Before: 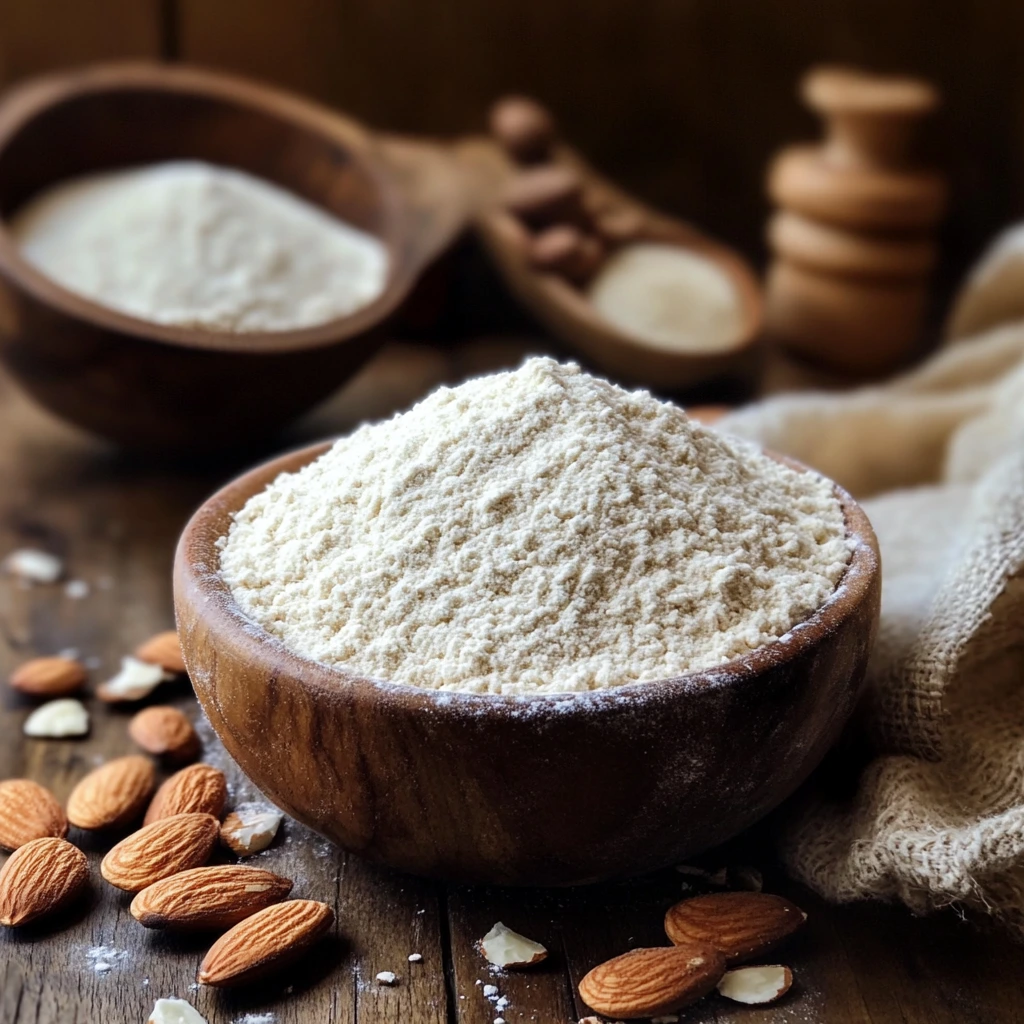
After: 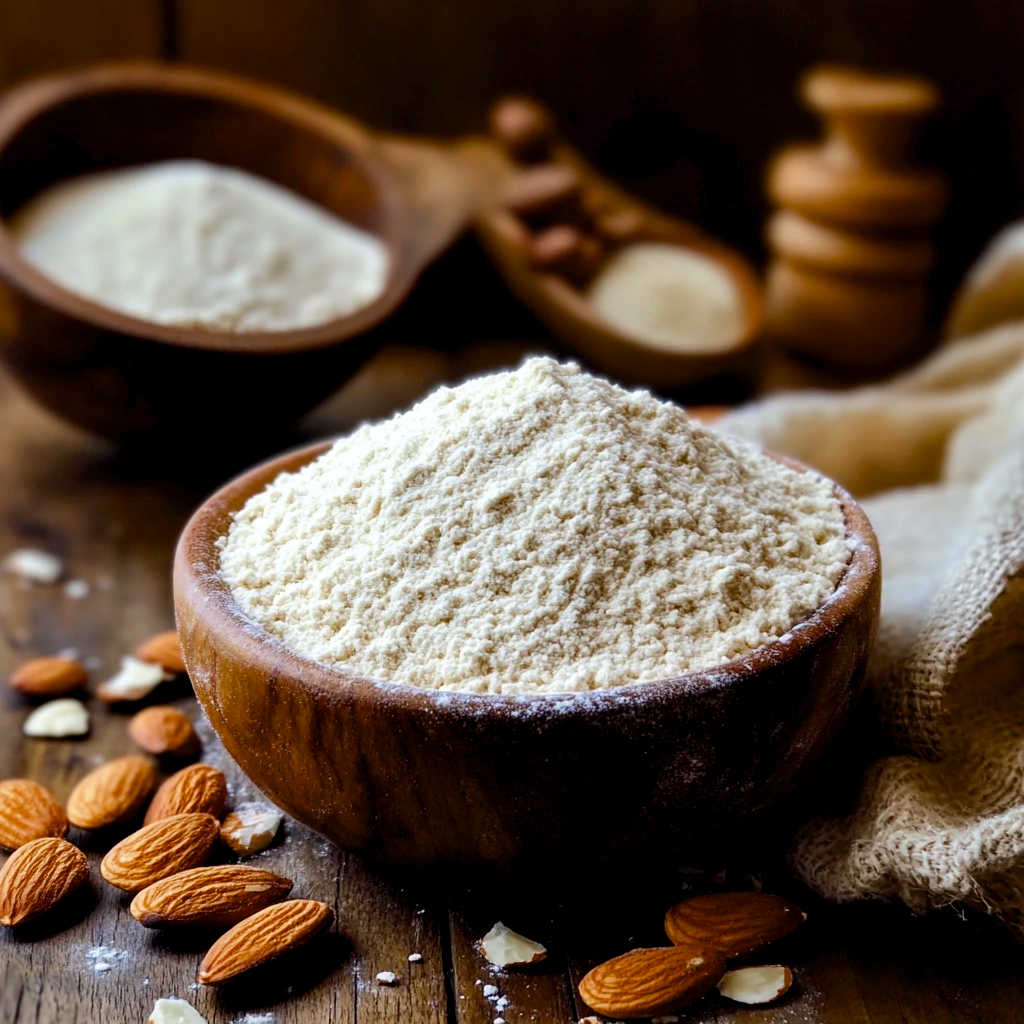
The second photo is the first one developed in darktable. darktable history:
color balance rgb: global offset › luminance -0.382%, perceptual saturation grading › global saturation 25.859%, perceptual brilliance grading › global brilliance 2.692%, perceptual brilliance grading › highlights -2.252%, perceptual brilliance grading › shadows 2.914%, global vibrance 1.28%, saturation formula JzAzBz (2021)
